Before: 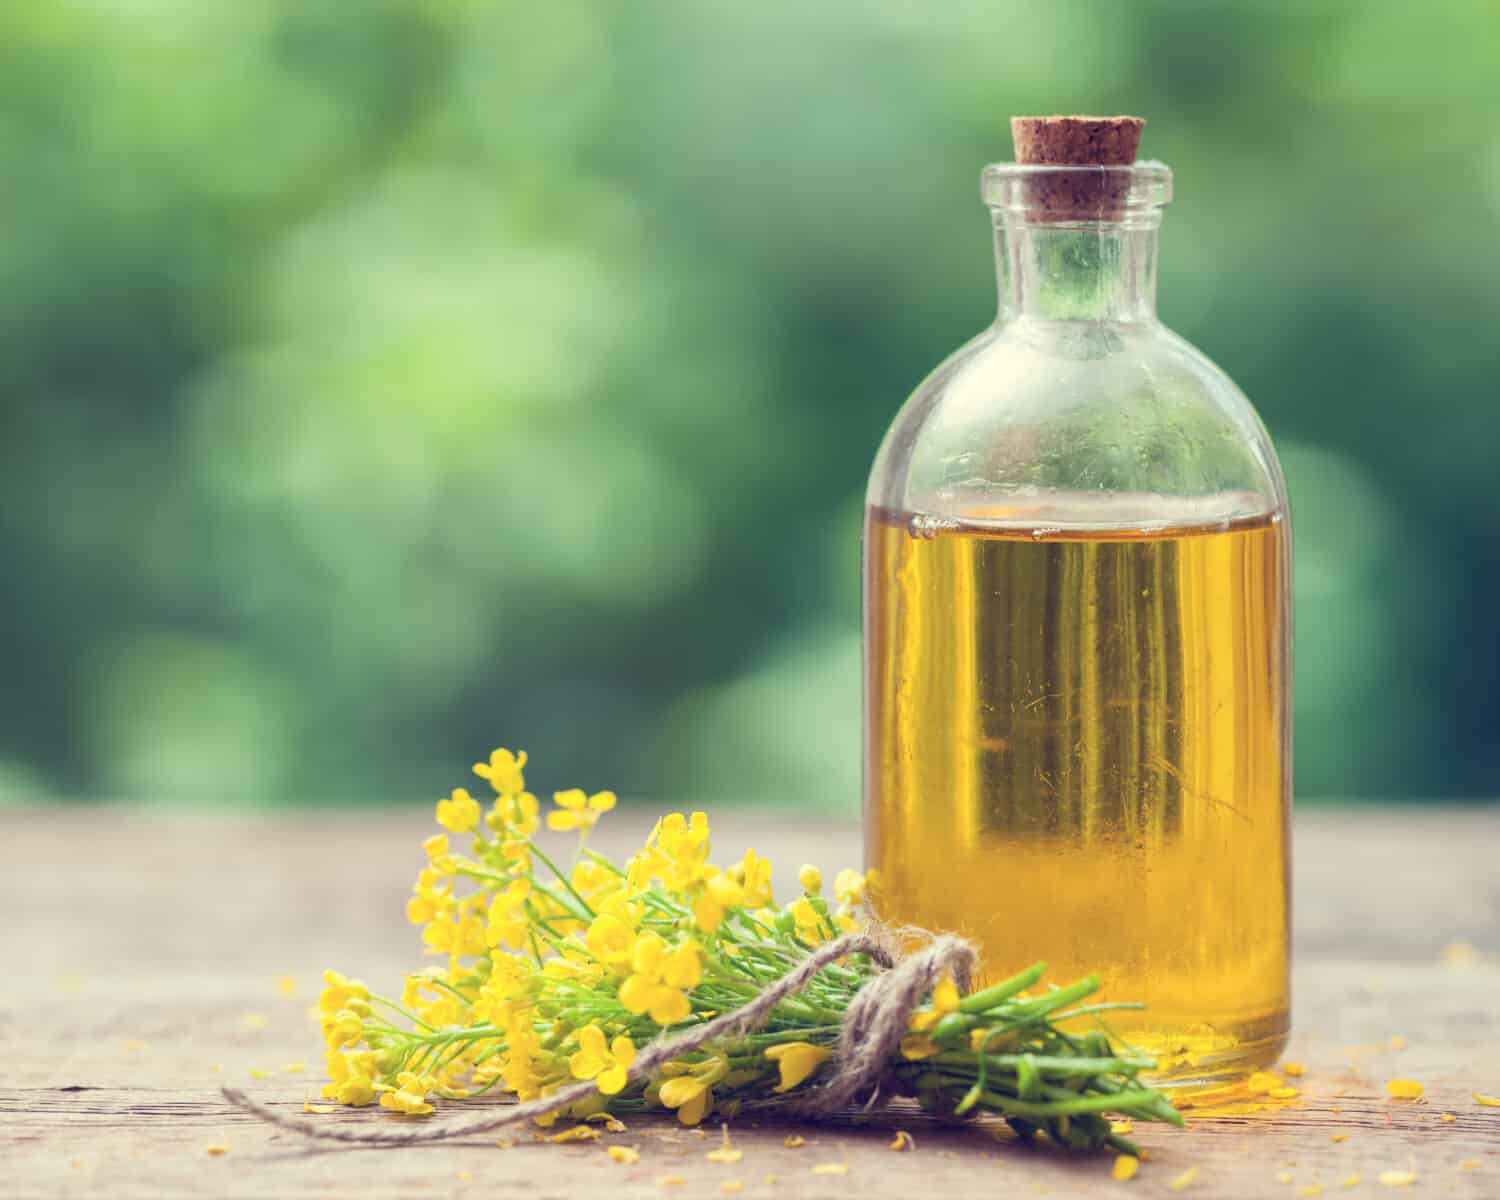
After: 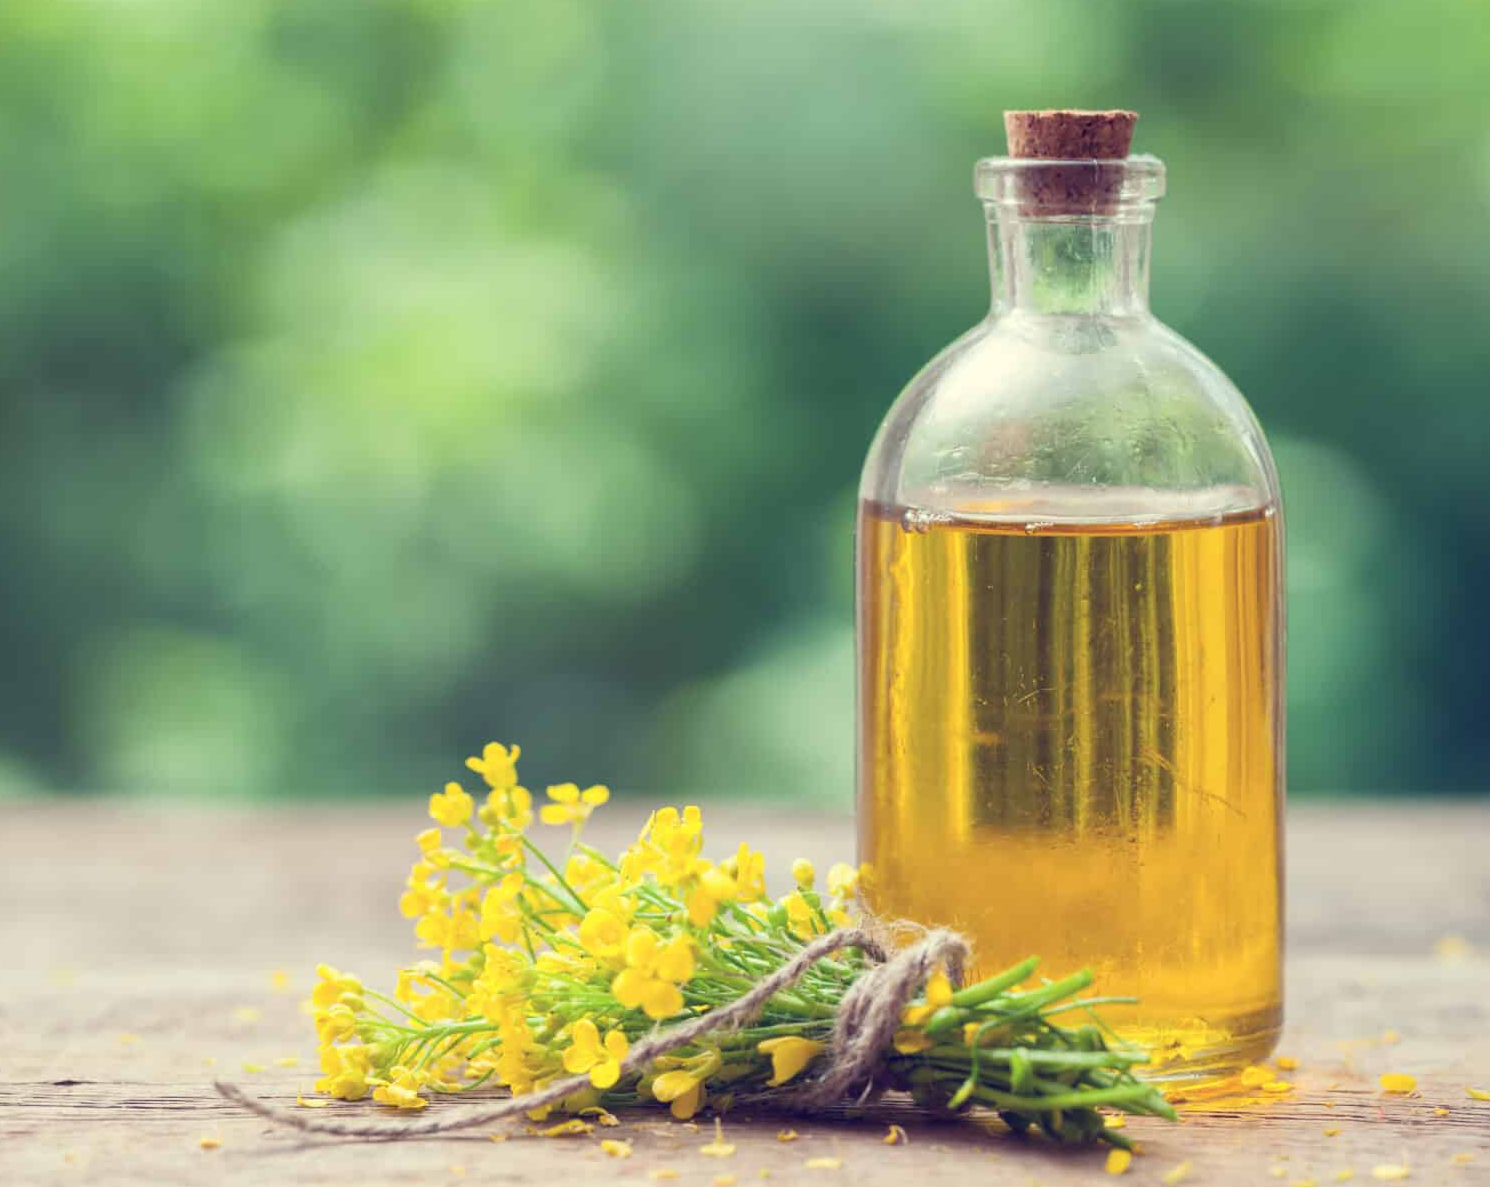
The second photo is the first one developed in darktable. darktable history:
crop: left 0.491%, top 0.515%, right 0.165%, bottom 0.499%
